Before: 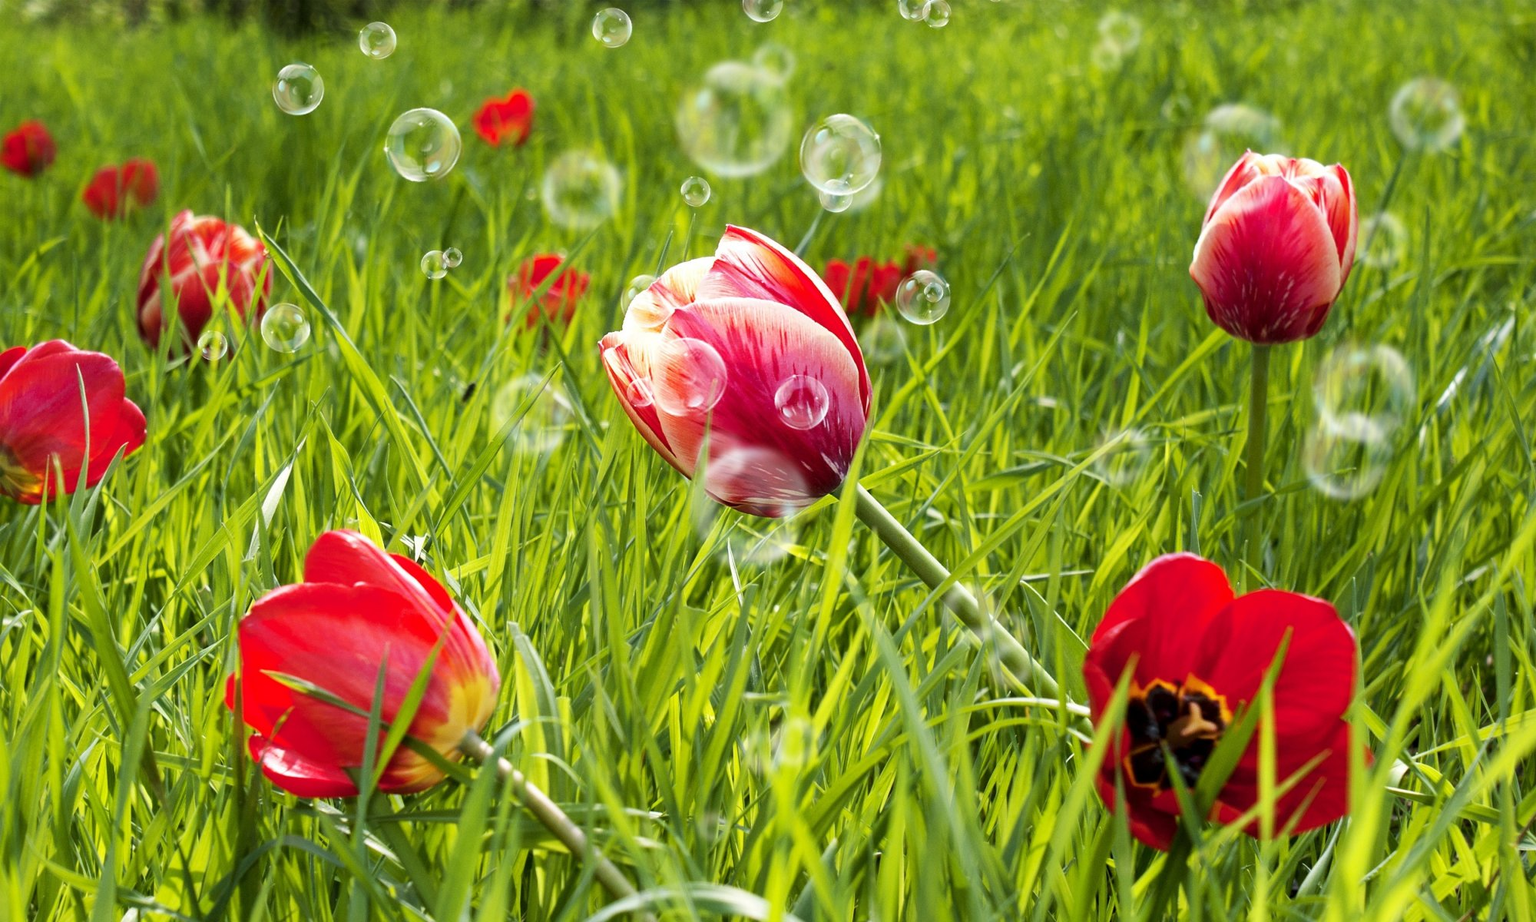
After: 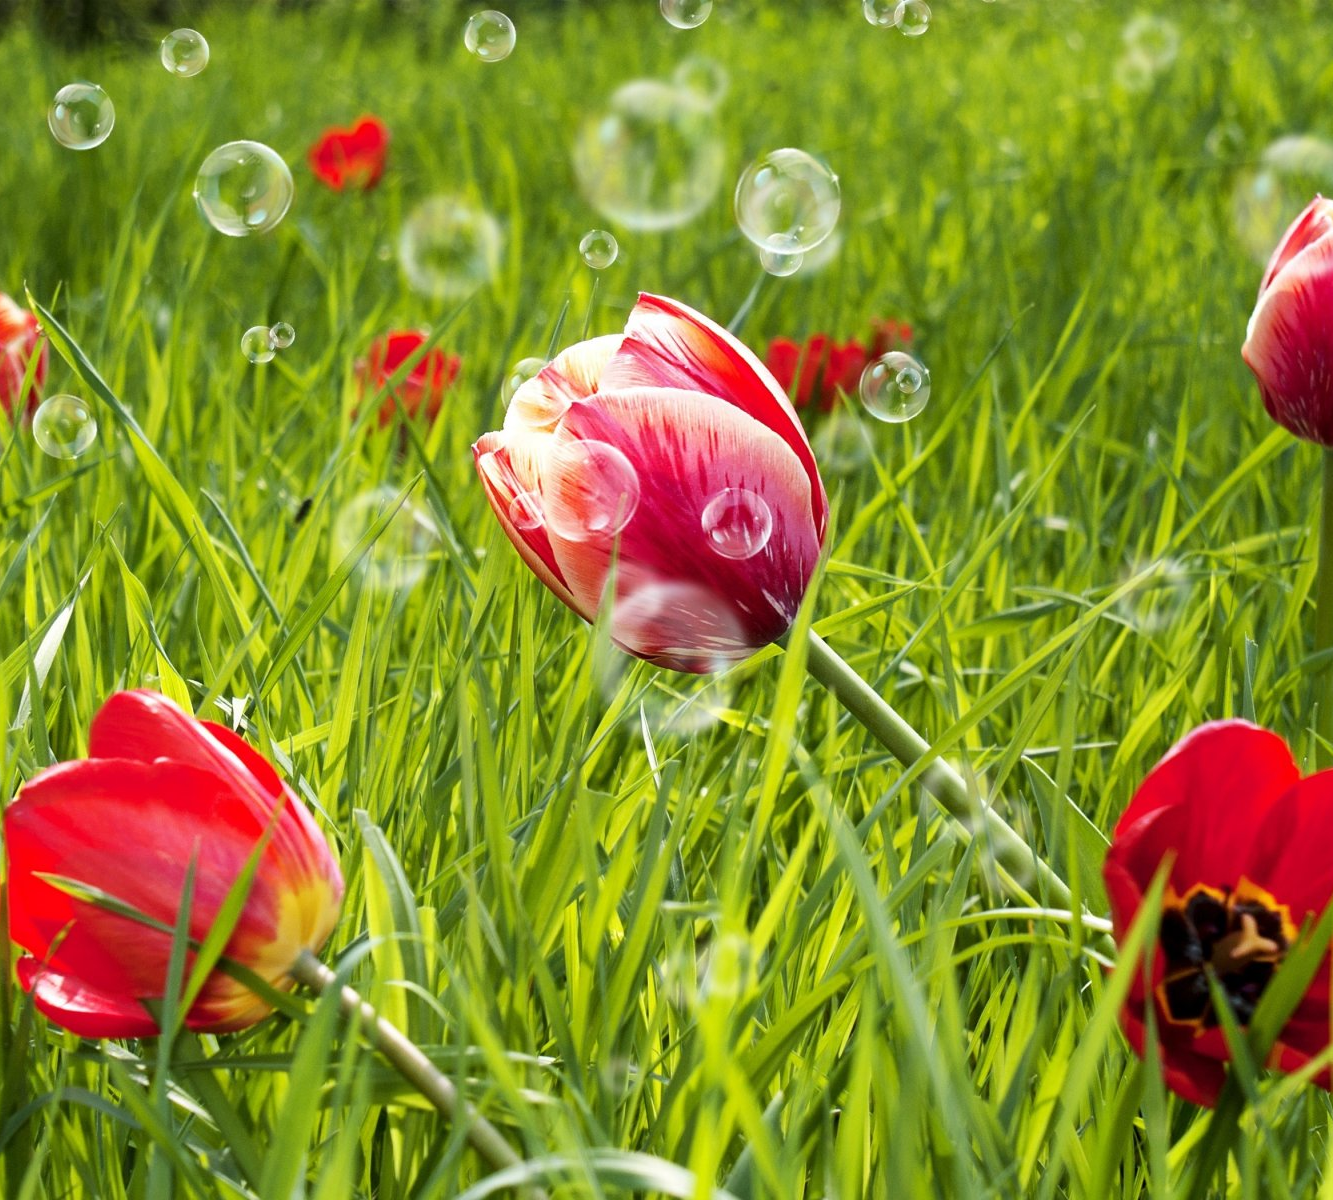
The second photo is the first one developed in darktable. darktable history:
crop and rotate: left 15.375%, right 17.969%
